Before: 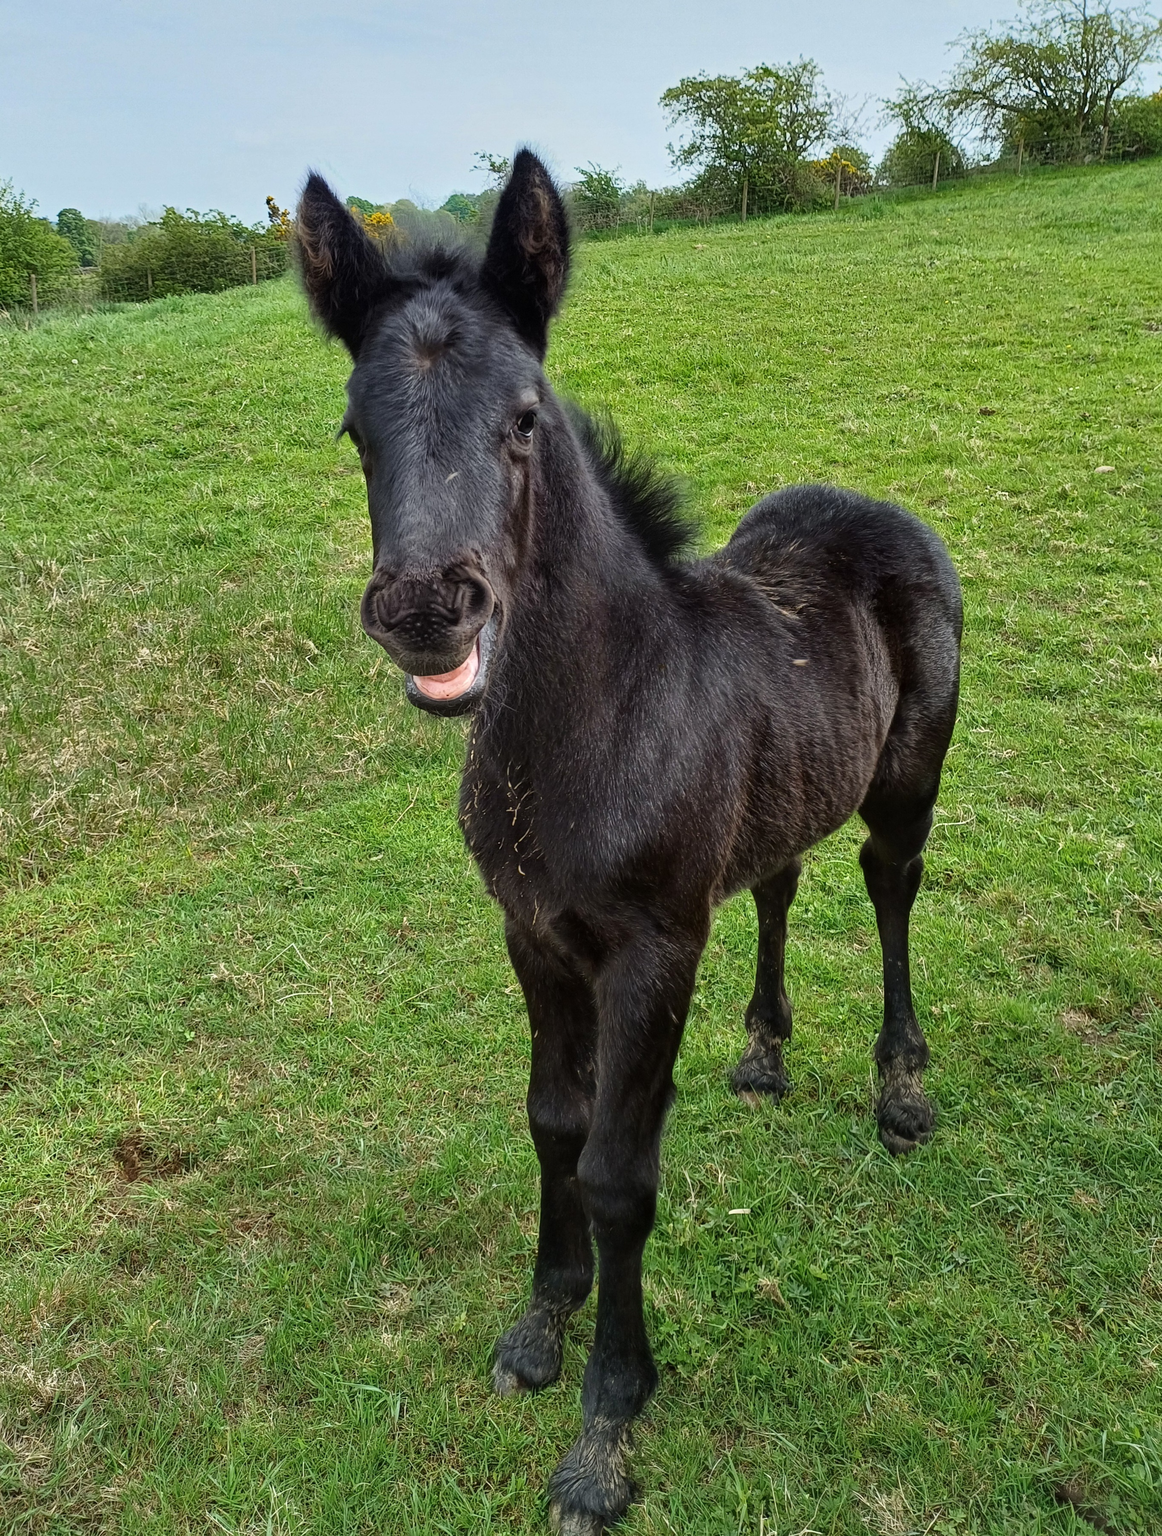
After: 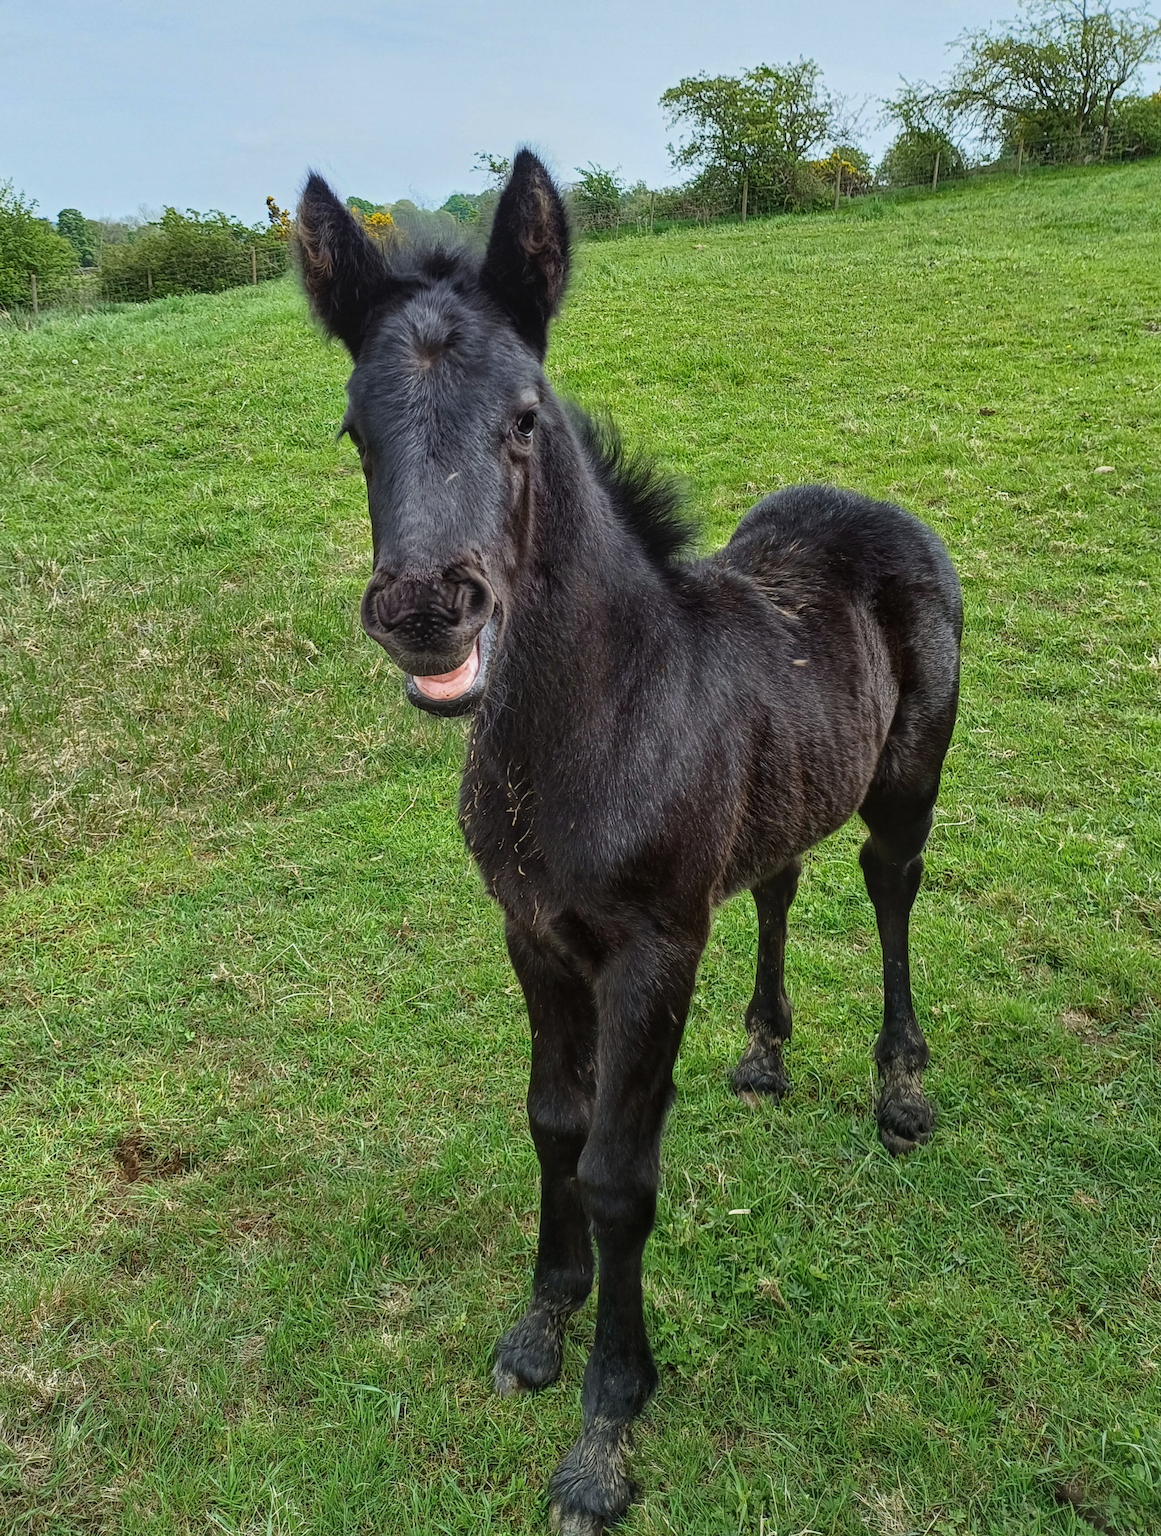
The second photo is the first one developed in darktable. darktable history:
white balance: red 0.982, blue 1.018
local contrast: detail 110%
